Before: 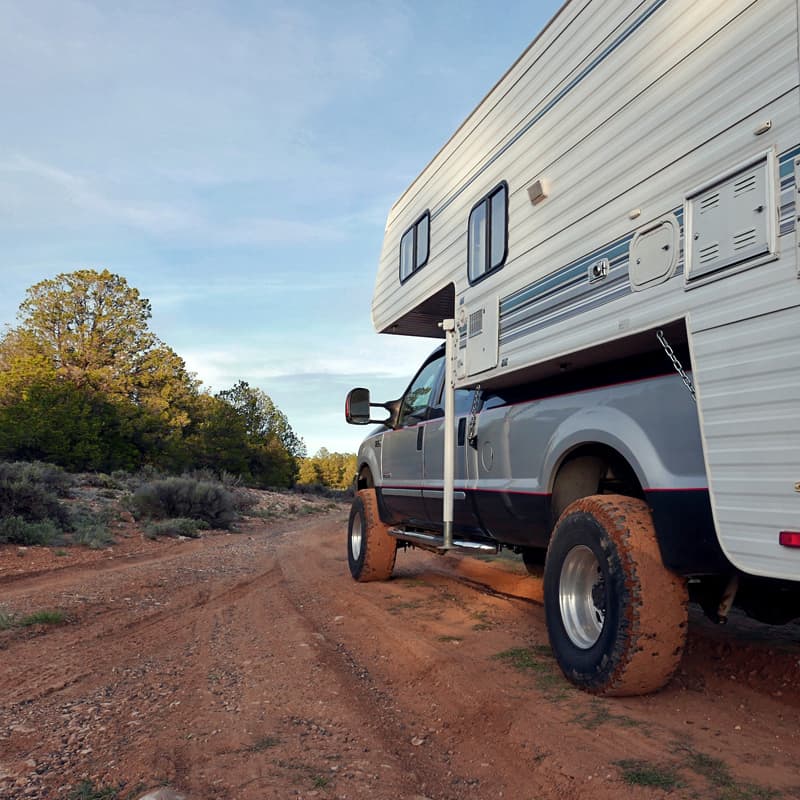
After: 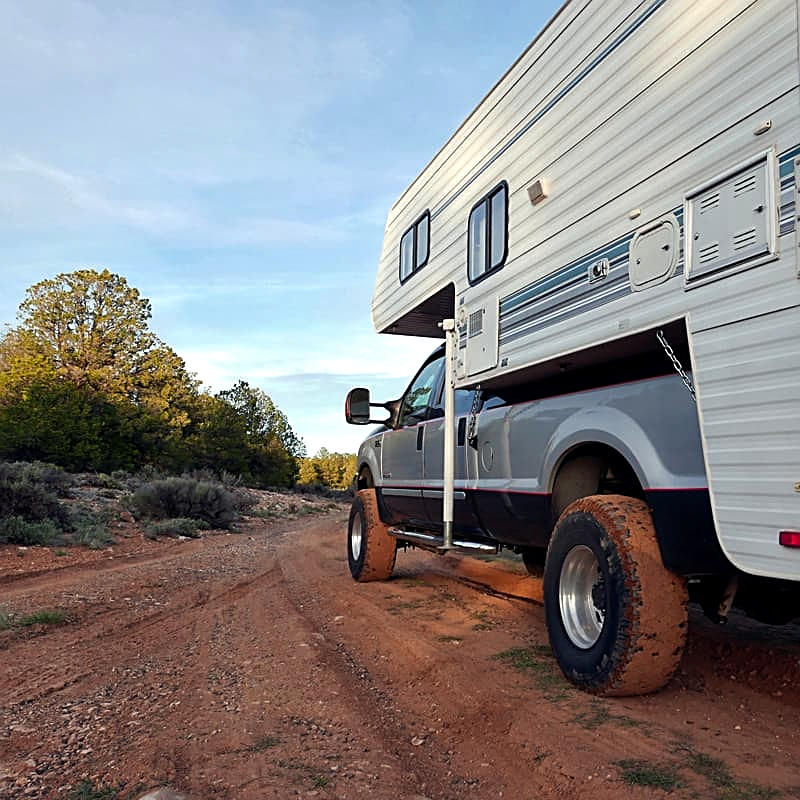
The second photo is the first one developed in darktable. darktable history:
color balance: contrast 10%
sharpen: on, module defaults
